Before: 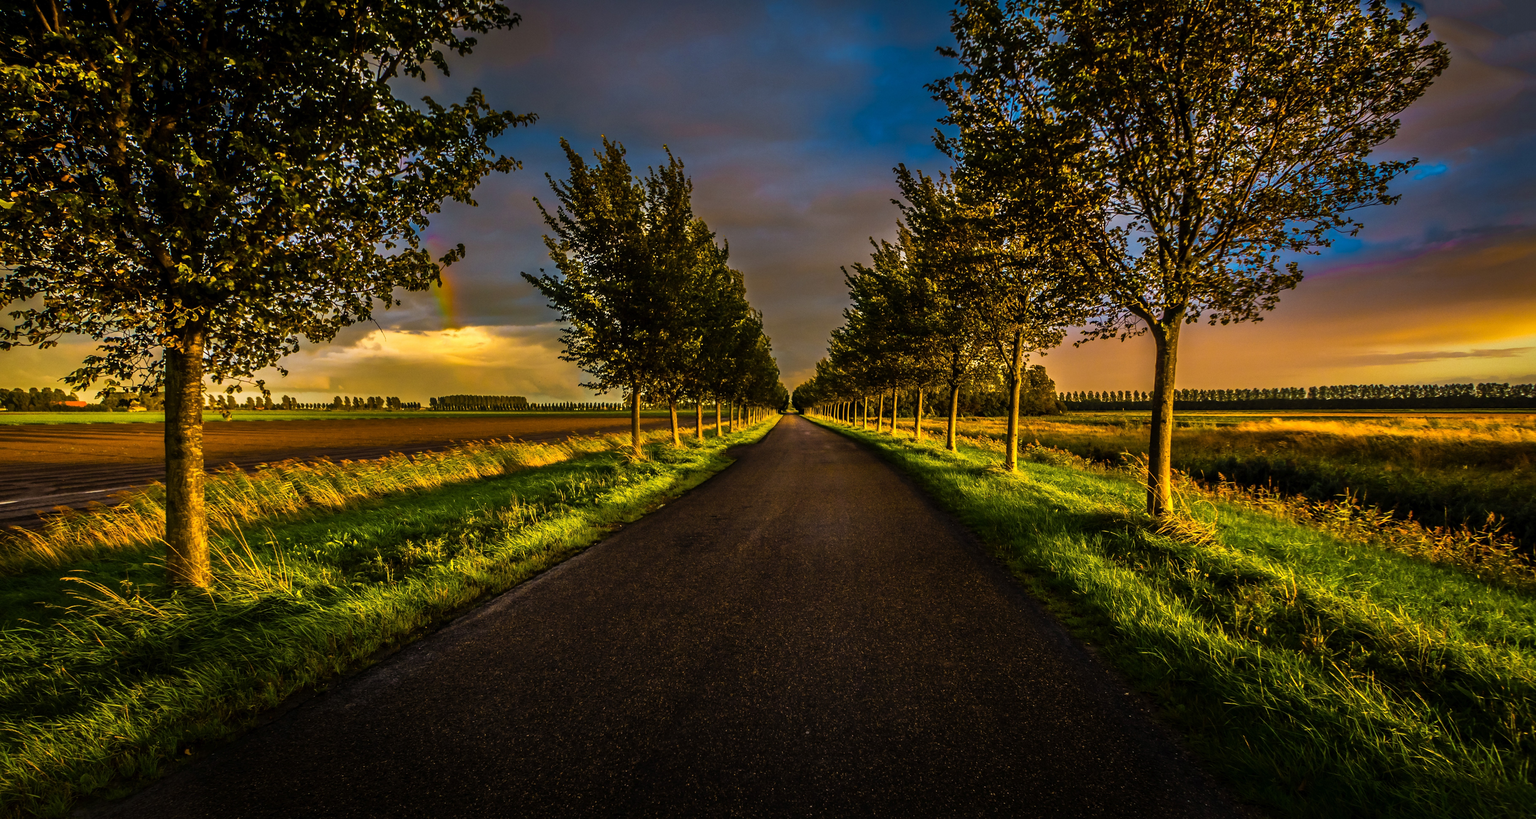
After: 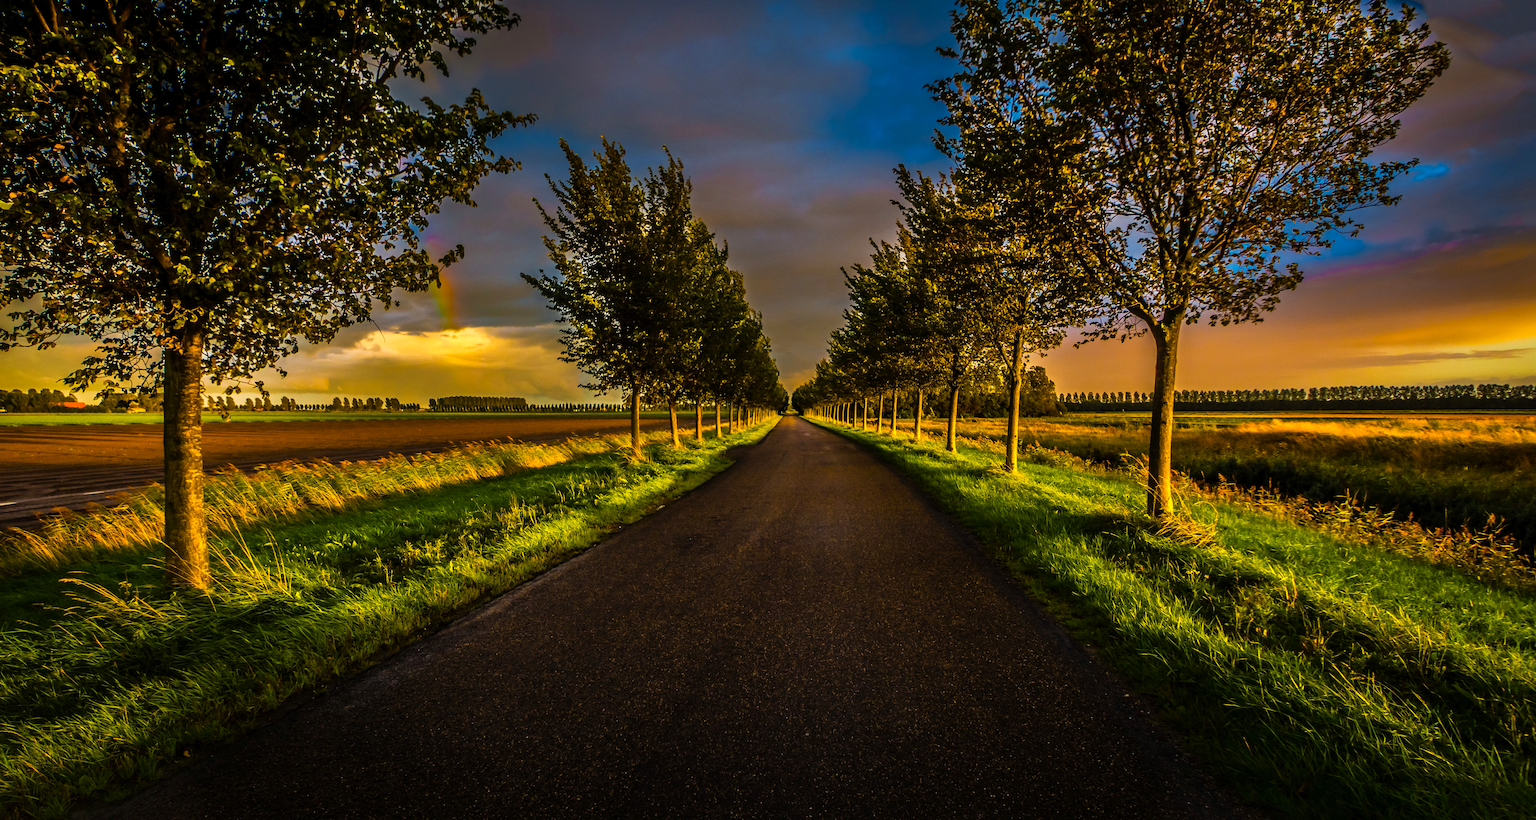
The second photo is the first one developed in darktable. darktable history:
contrast brightness saturation: saturation 0.128
crop and rotate: left 0.123%, bottom 0.004%
